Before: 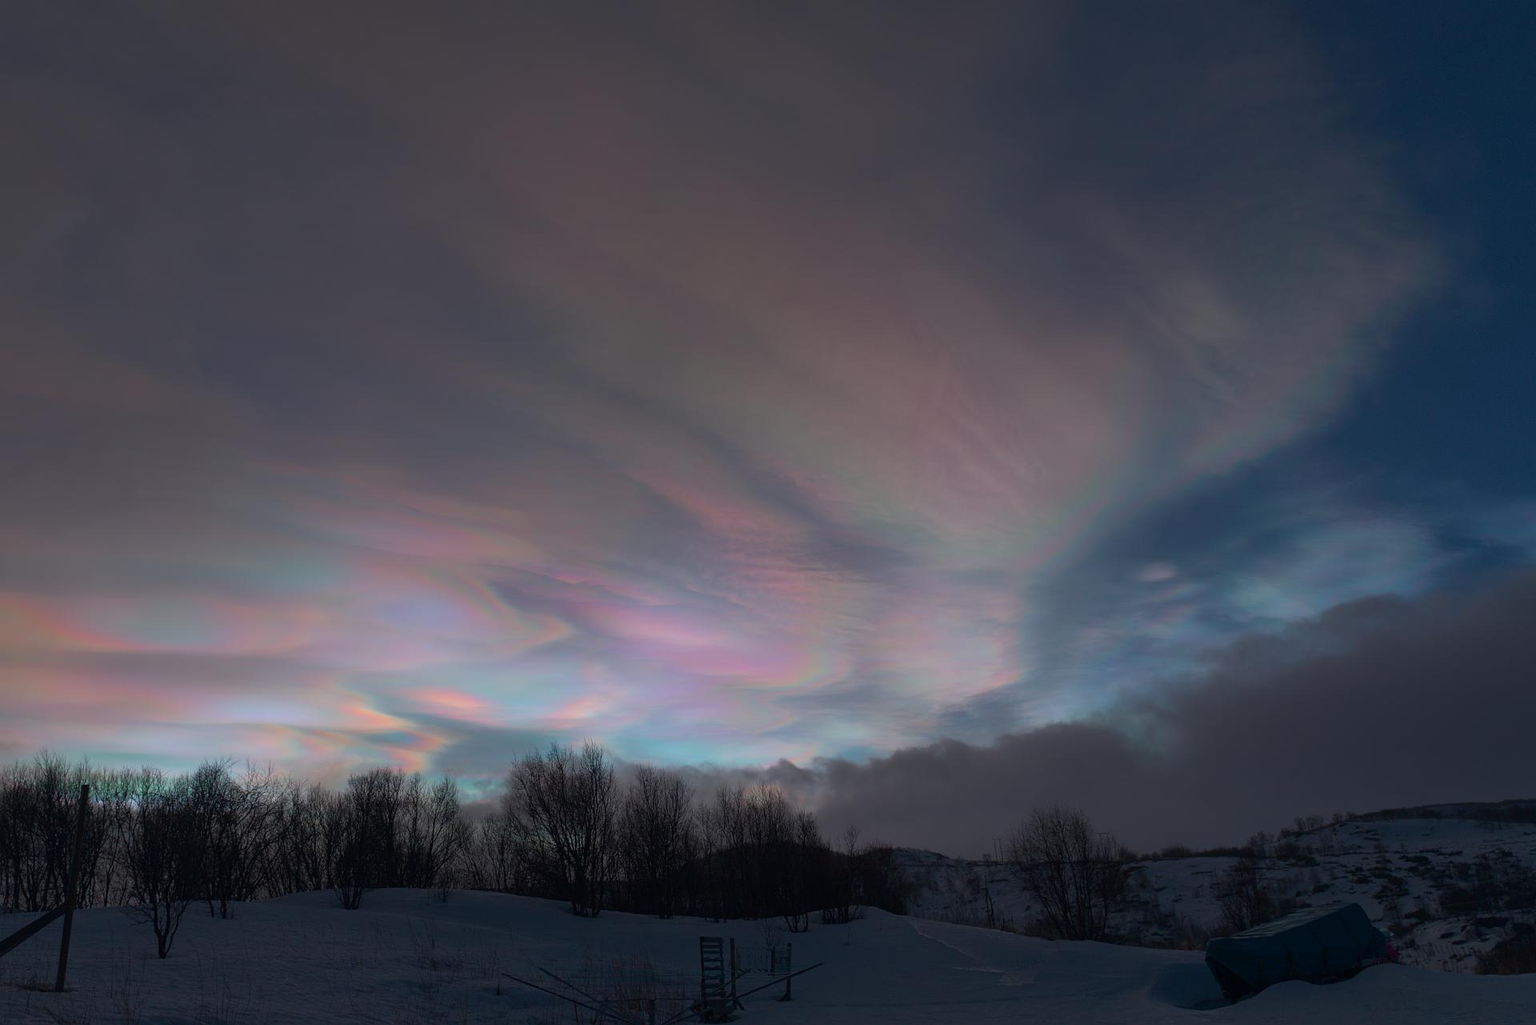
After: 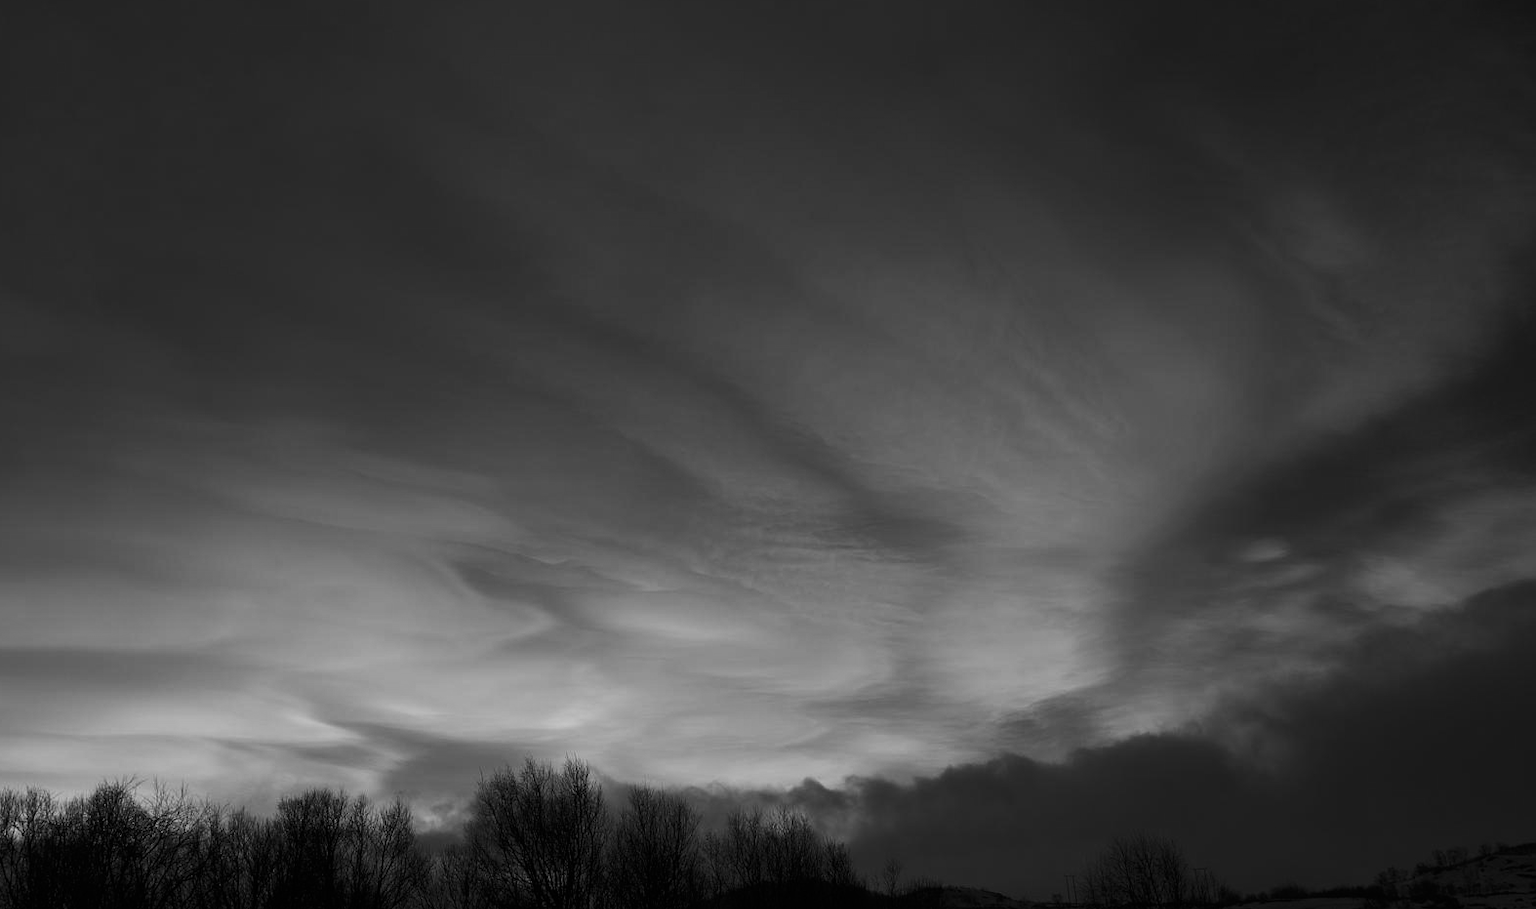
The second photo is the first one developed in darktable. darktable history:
contrast brightness saturation: contrast 0.2, brightness -0.11, saturation 0.1
crop: left 7.856%, top 11.836%, right 10.12%, bottom 15.387%
color balance rgb: linear chroma grading › global chroma 15%, perceptual saturation grading › global saturation 30%
monochrome: on, module defaults
